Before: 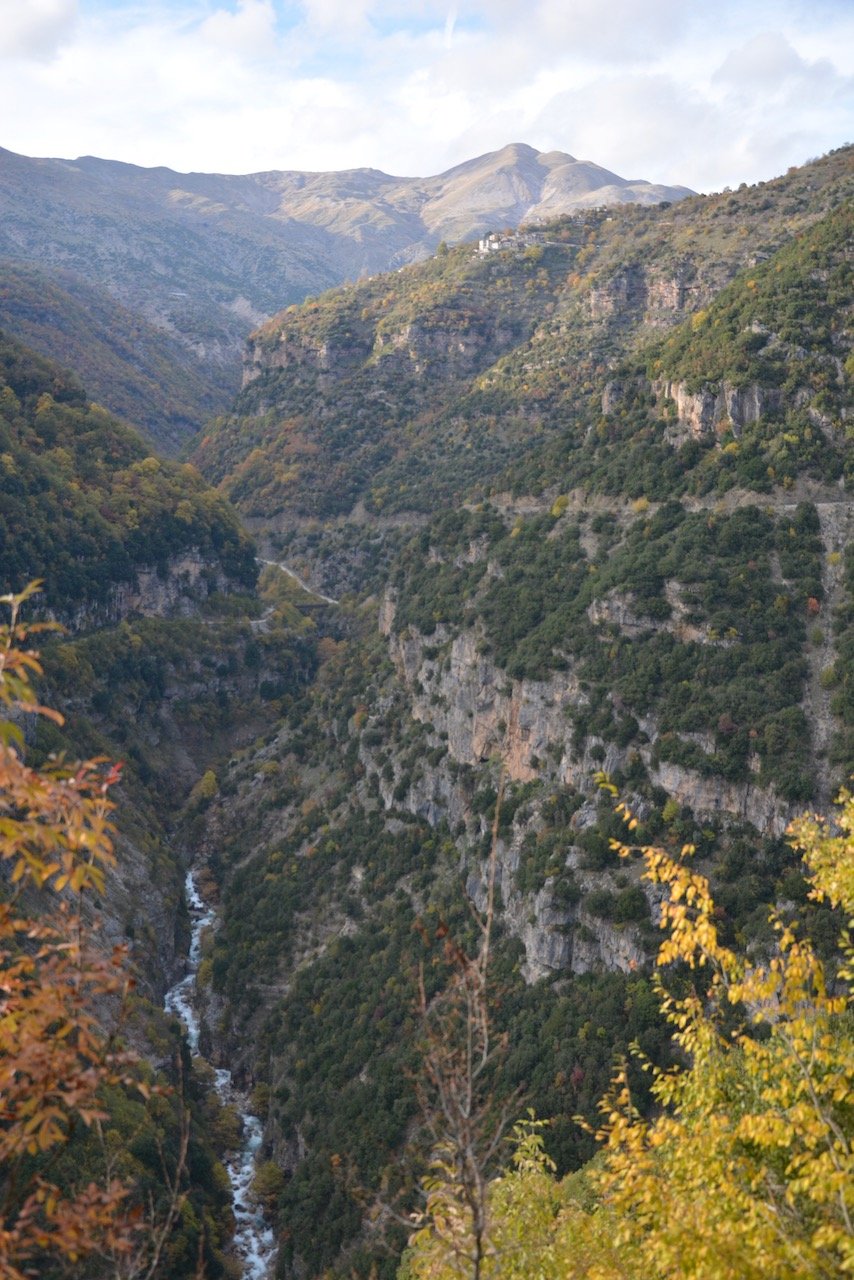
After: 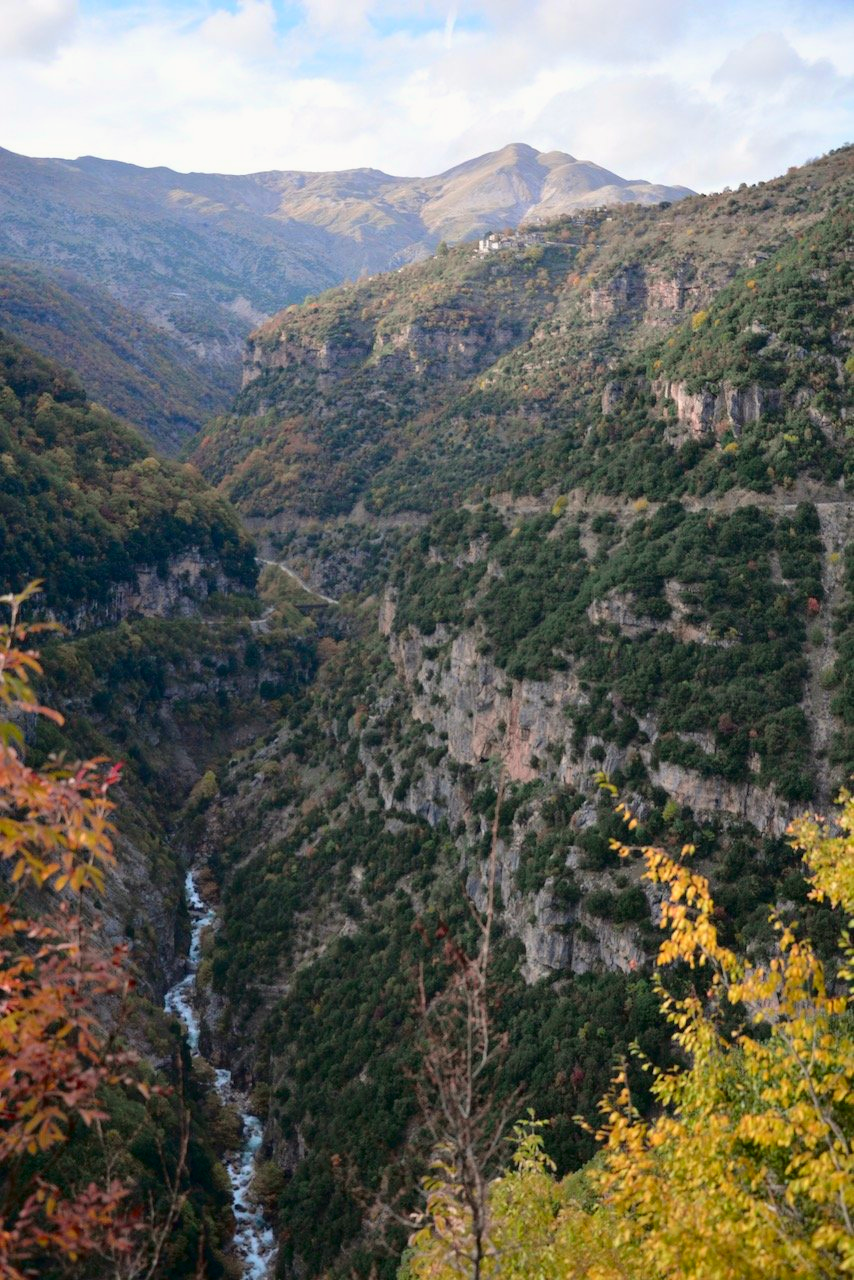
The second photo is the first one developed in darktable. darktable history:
tone curve: curves: ch0 [(0, 0) (0.068, 0.012) (0.183, 0.089) (0.341, 0.283) (0.547, 0.532) (0.828, 0.815) (1, 0.983)]; ch1 [(0, 0) (0.23, 0.166) (0.34, 0.308) (0.371, 0.337) (0.429, 0.411) (0.477, 0.462) (0.499, 0.498) (0.529, 0.537) (0.559, 0.582) (0.743, 0.798) (1, 1)]; ch2 [(0, 0) (0.431, 0.414) (0.498, 0.503) (0.524, 0.528) (0.568, 0.546) (0.6, 0.597) (0.634, 0.645) (0.728, 0.742) (1, 1)], color space Lab, independent channels, preserve colors none
